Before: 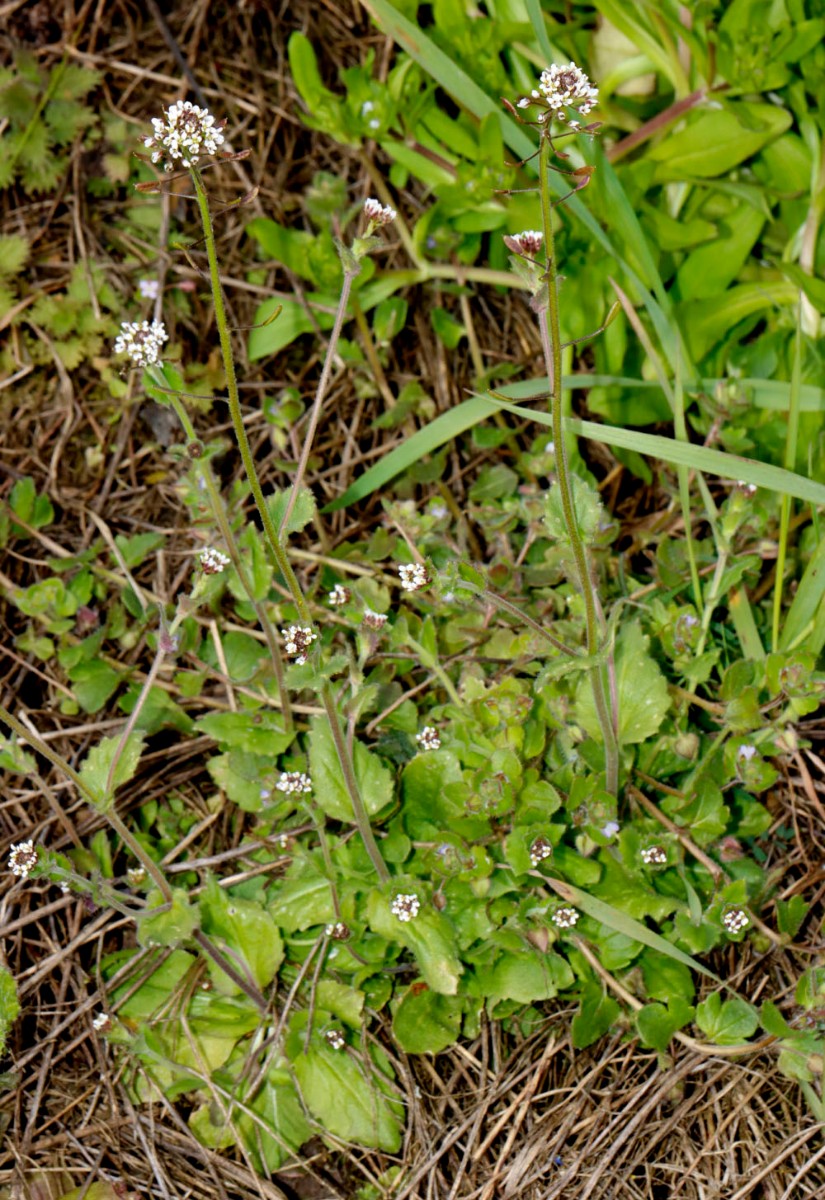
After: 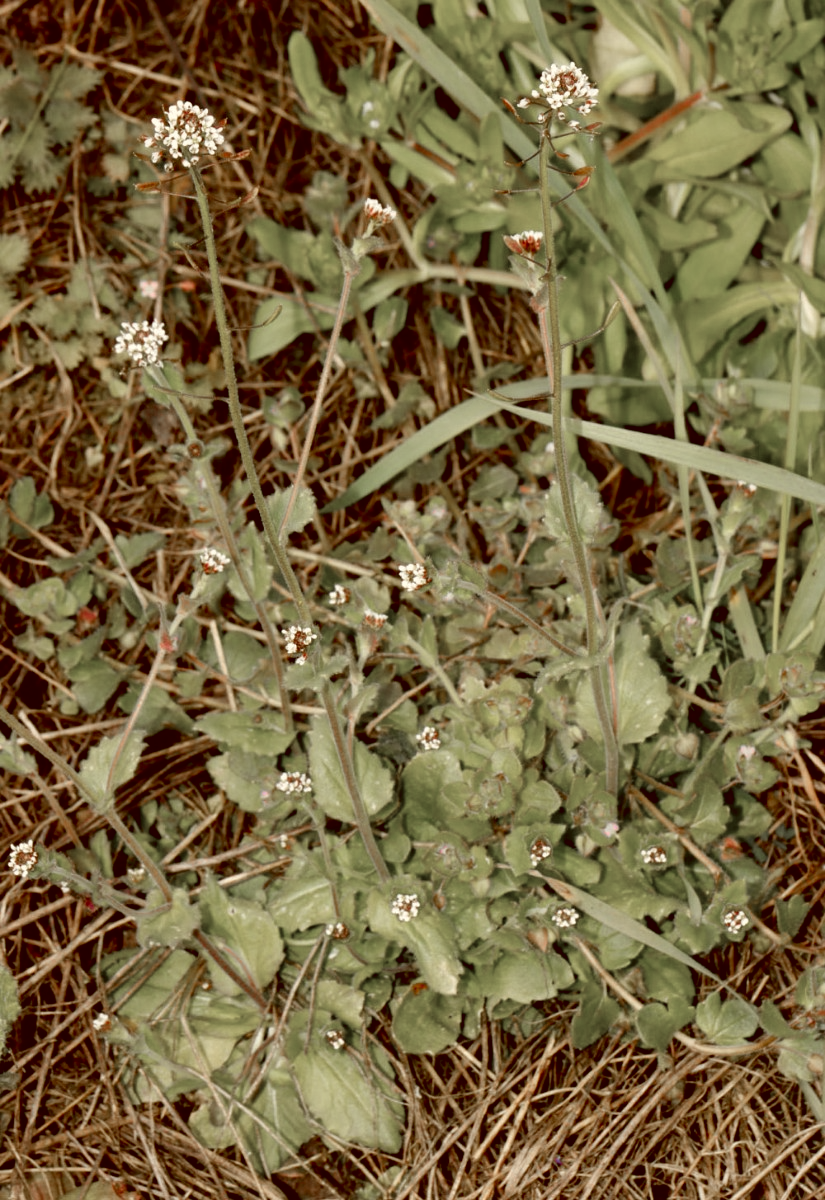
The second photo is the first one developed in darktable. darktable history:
color correction: highlights a* 1.05, highlights b* 24.61, shadows a* 16.07, shadows b* 24.78
color zones: curves: ch1 [(0, 0.708) (0.088, 0.648) (0.245, 0.187) (0.429, 0.326) (0.571, 0.498) (0.714, 0.5) (0.857, 0.5) (1, 0.708)]
